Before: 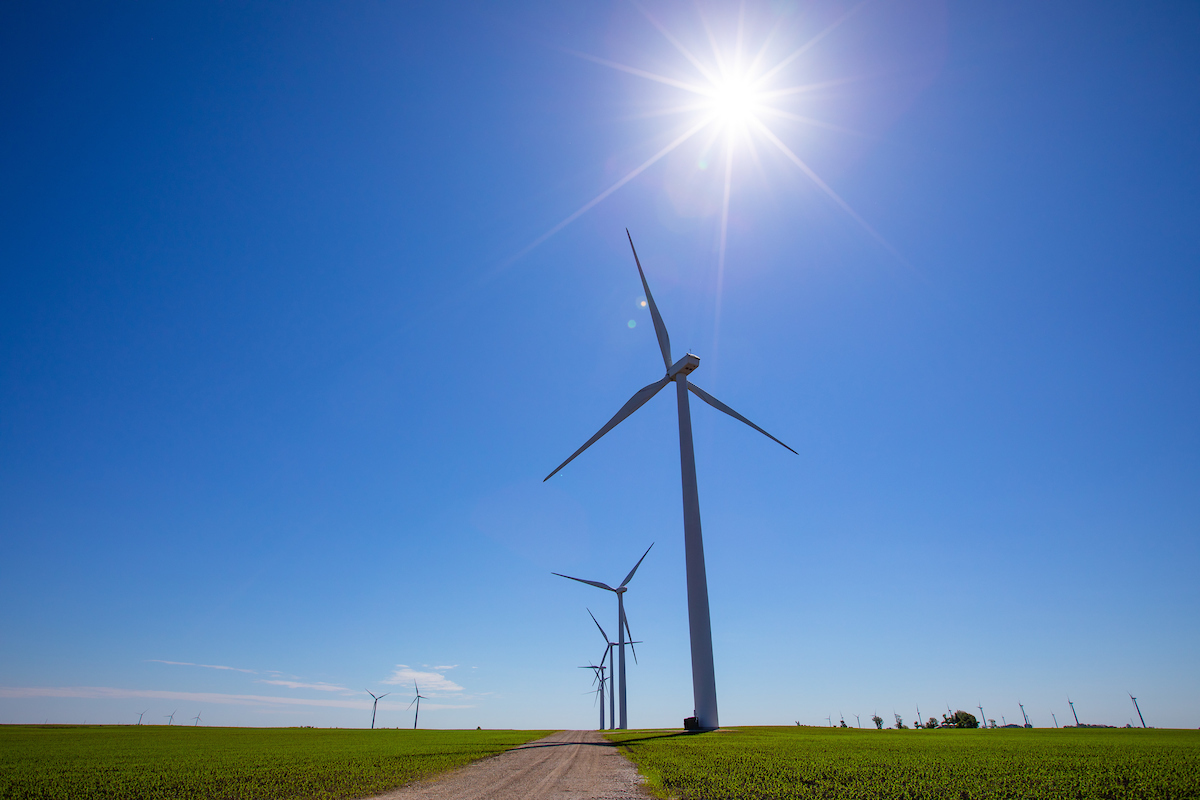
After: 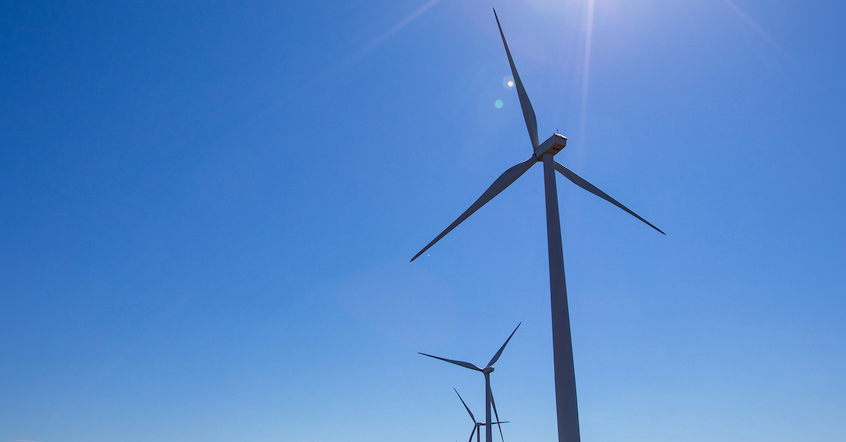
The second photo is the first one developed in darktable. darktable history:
local contrast: mode bilateral grid, contrast 20, coarseness 50, detail 140%, midtone range 0.2
color zones: curves: ch0 [(0.25, 0.5) (0.423, 0.5) (0.443, 0.5) (0.521, 0.756) (0.568, 0.5) (0.576, 0.5) (0.75, 0.5)]; ch1 [(0.25, 0.5) (0.423, 0.5) (0.443, 0.5) (0.539, 0.873) (0.624, 0.565) (0.631, 0.5) (0.75, 0.5)]
crop: left 11.123%, top 27.61%, right 18.3%, bottom 17.034%
